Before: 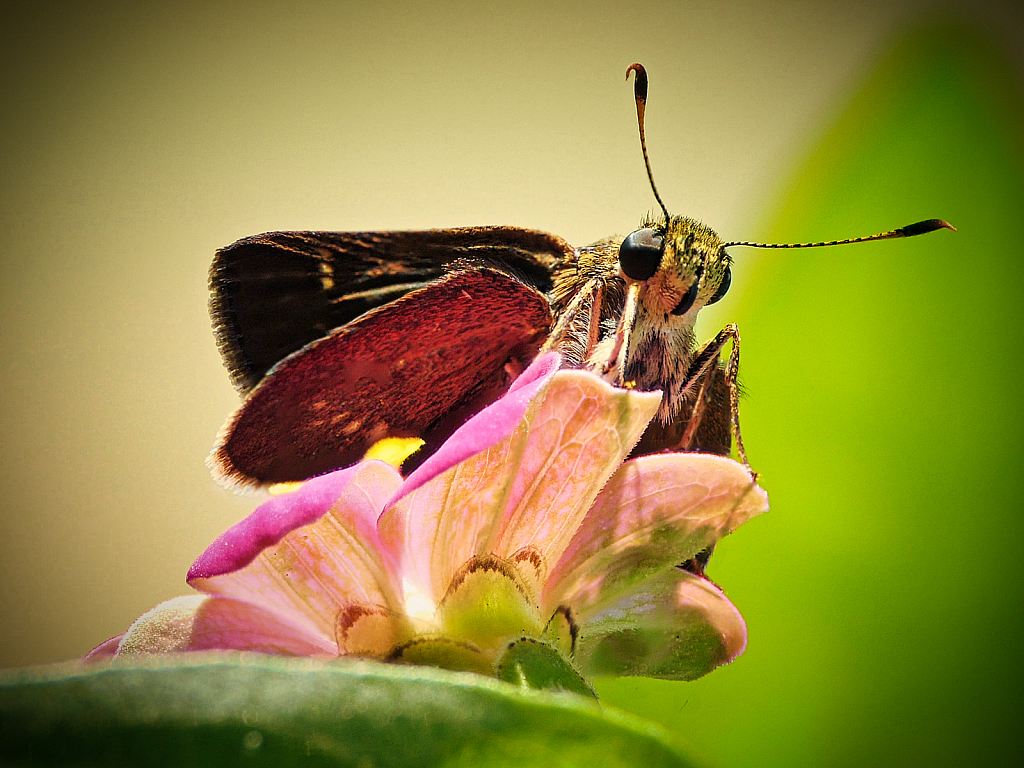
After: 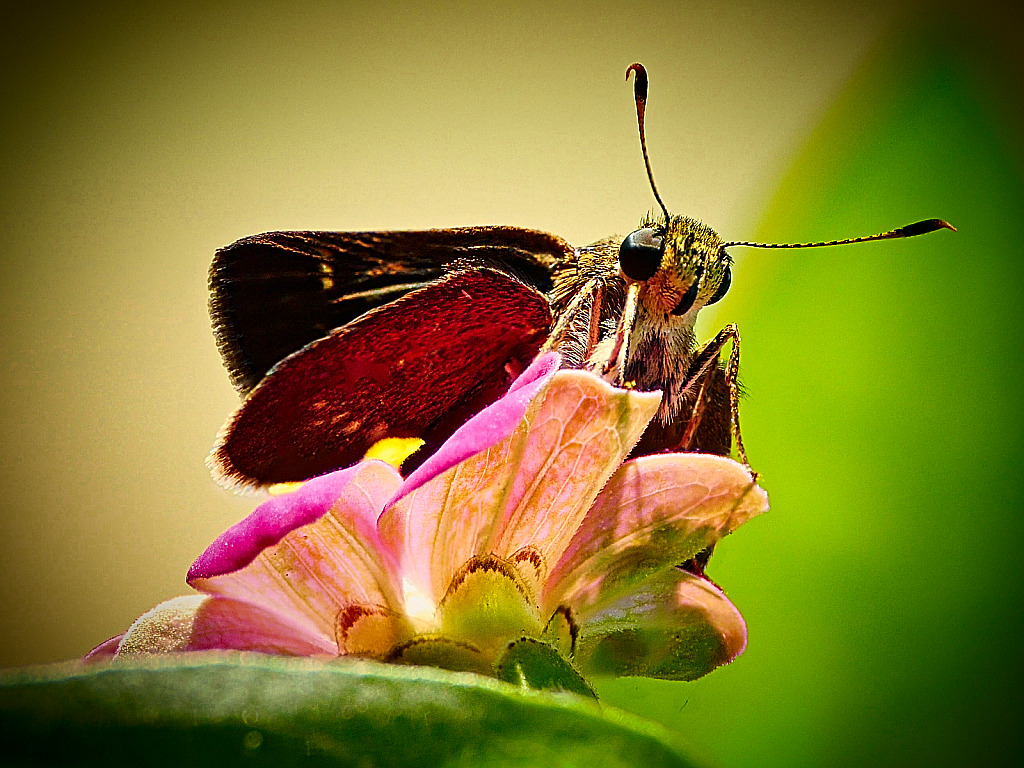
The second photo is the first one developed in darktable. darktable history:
contrast brightness saturation: contrast 0.117, brightness -0.117, saturation 0.2
sharpen: on, module defaults
